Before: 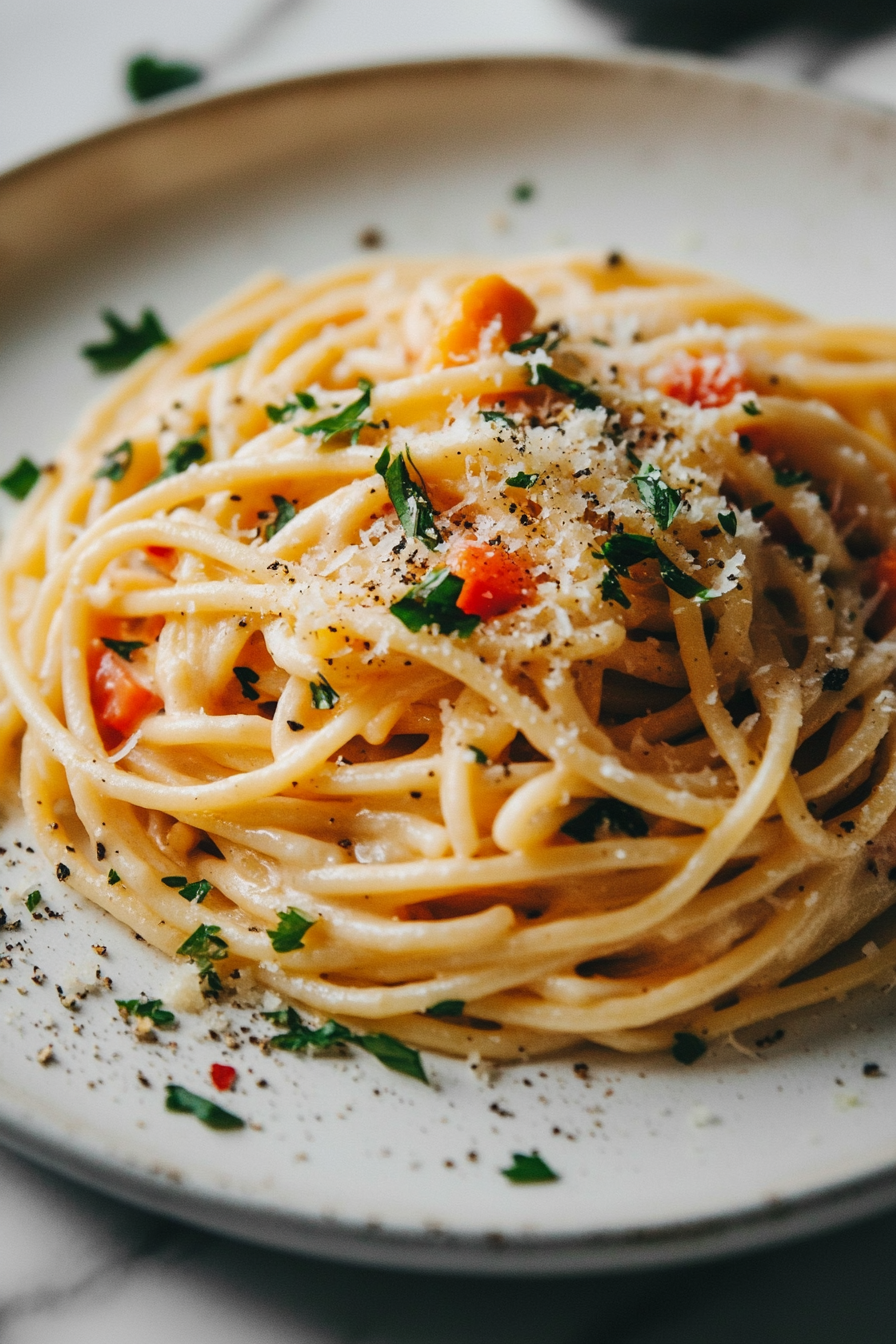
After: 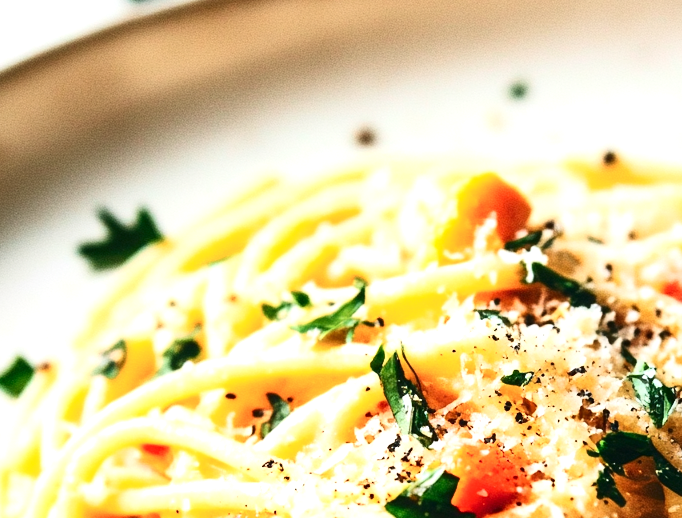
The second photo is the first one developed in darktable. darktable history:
exposure: black level correction 0, exposure 1.101 EV, compensate highlight preservation false
contrast brightness saturation: contrast 0.292
crop: left 0.568%, top 7.642%, right 23.248%, bottom 53.75%
